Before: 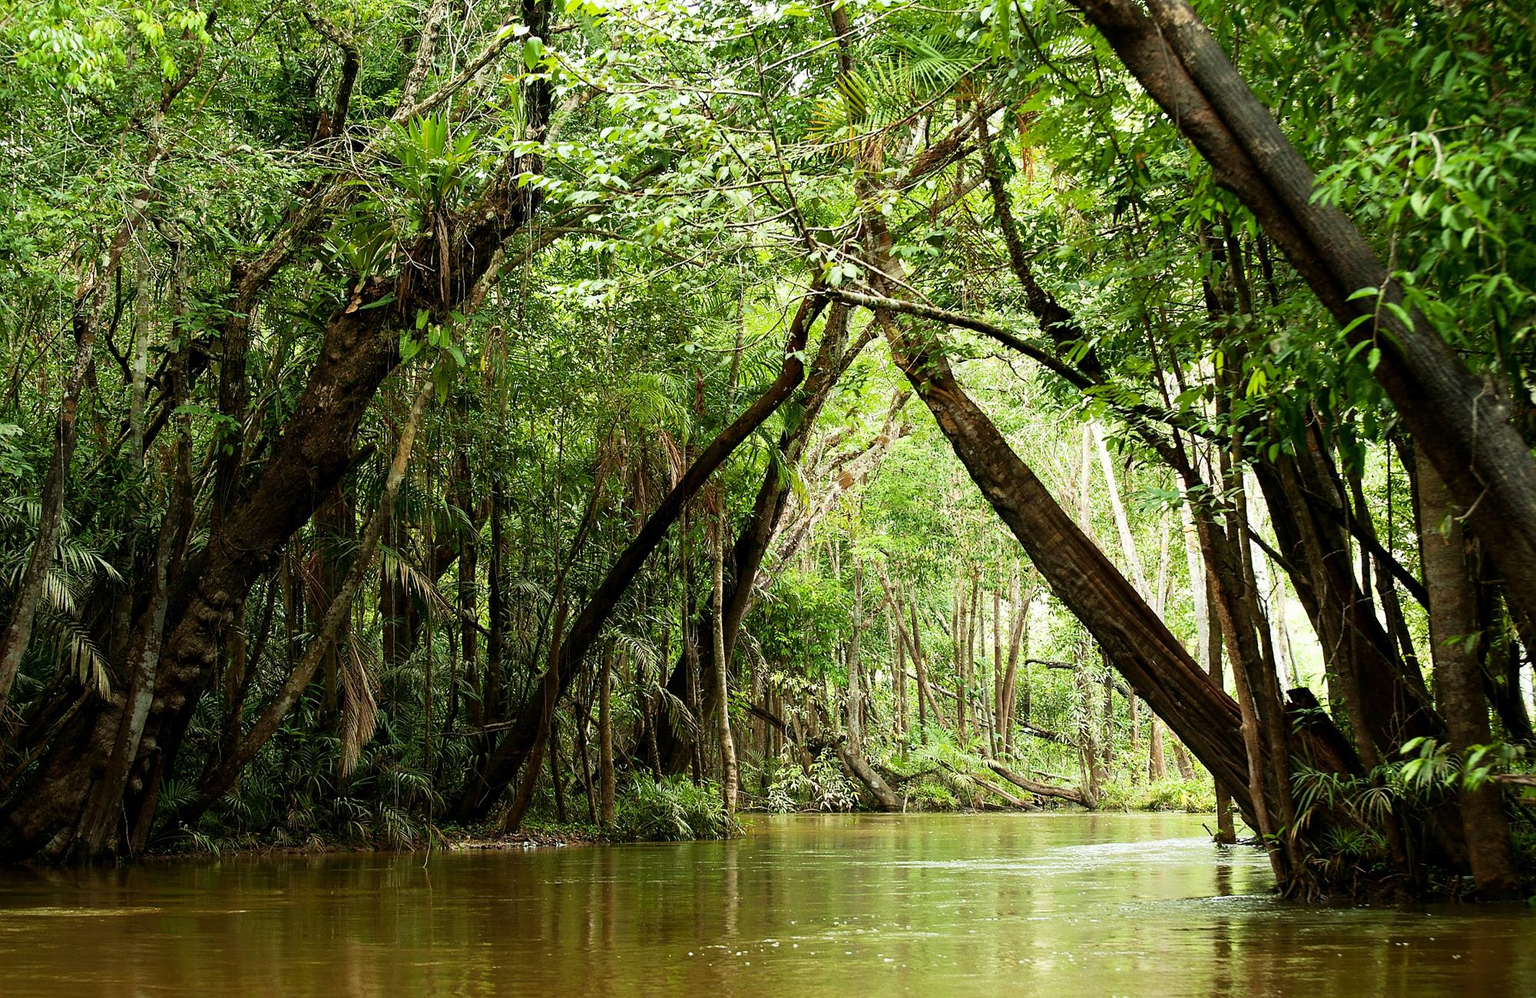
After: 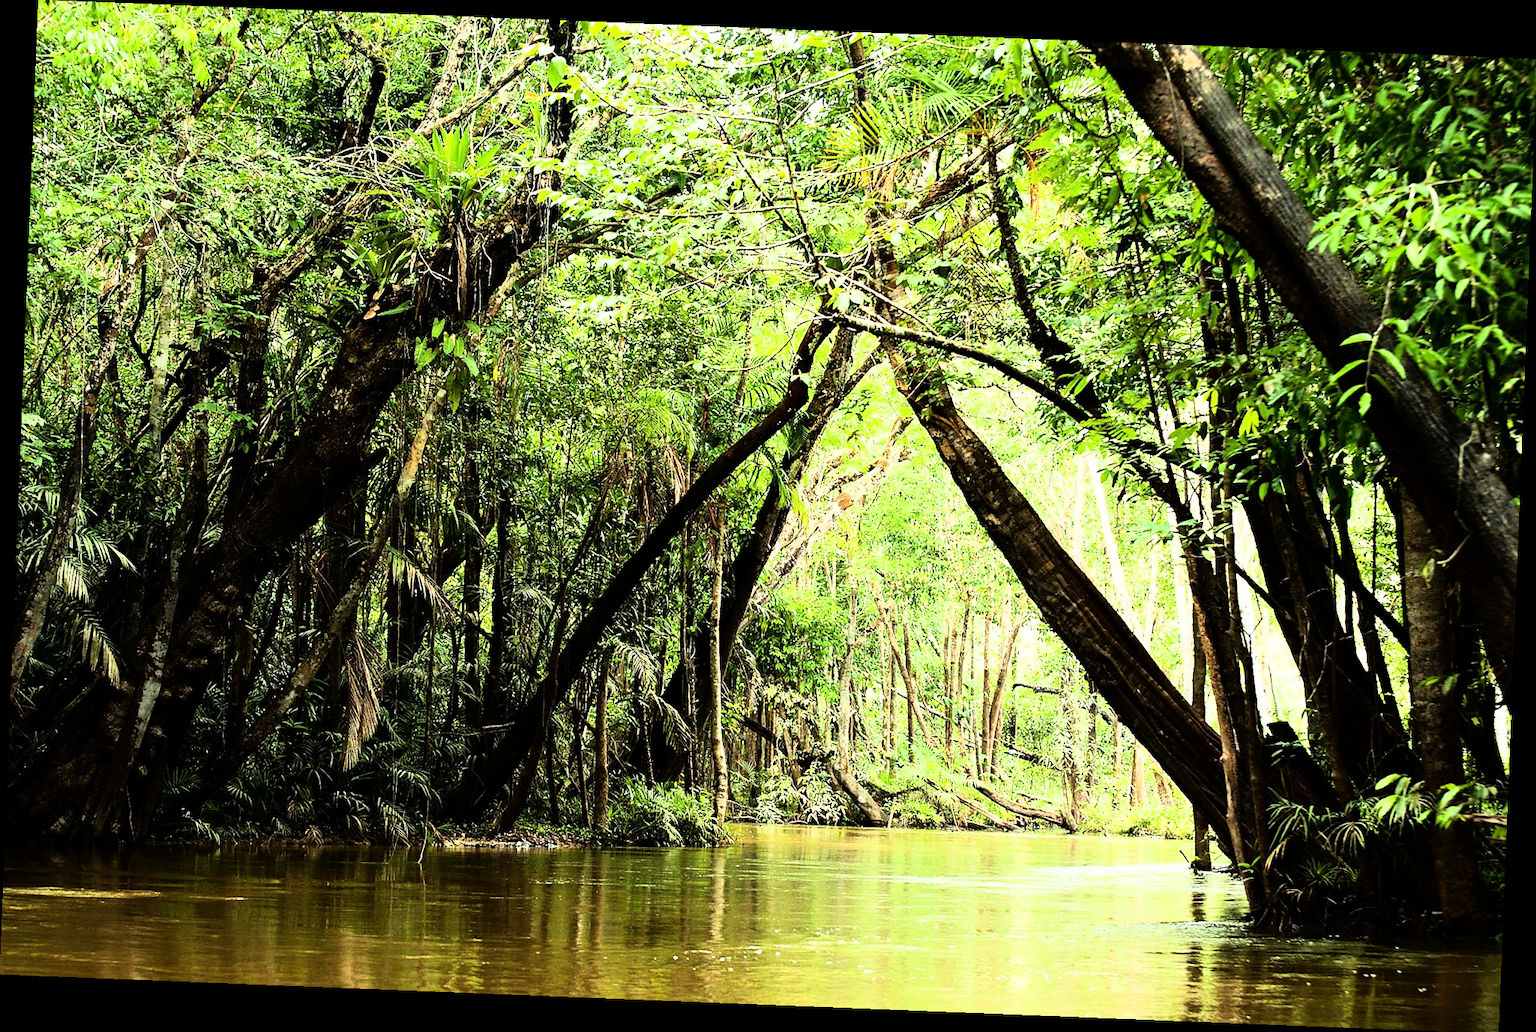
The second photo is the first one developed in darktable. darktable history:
white balance: emerald 1
rgb curve: curves: ch0 [(0, 0) (0.21, 0.15) (0.24, 0.21) (0.5, 0.75) (0.75, 0.96) (0.89, 0.99) (1, 1)]; ch1 [(0, 0.02) (0.21, 0.13) (0.25, 0.2) (0.5, 0.67) (0.75, 0.9) (0.89, 0.97) (1, 1)]; ch2 [(0, 0.02) (0.21, 0.13) (0.25, 0.2) (0.5, 0.67) (0.75, 0.9) (0.89, 0.97) (1, 1)], compensate middle gray true
rotate and perspective: rotation 2.27°, automatic cropping off
